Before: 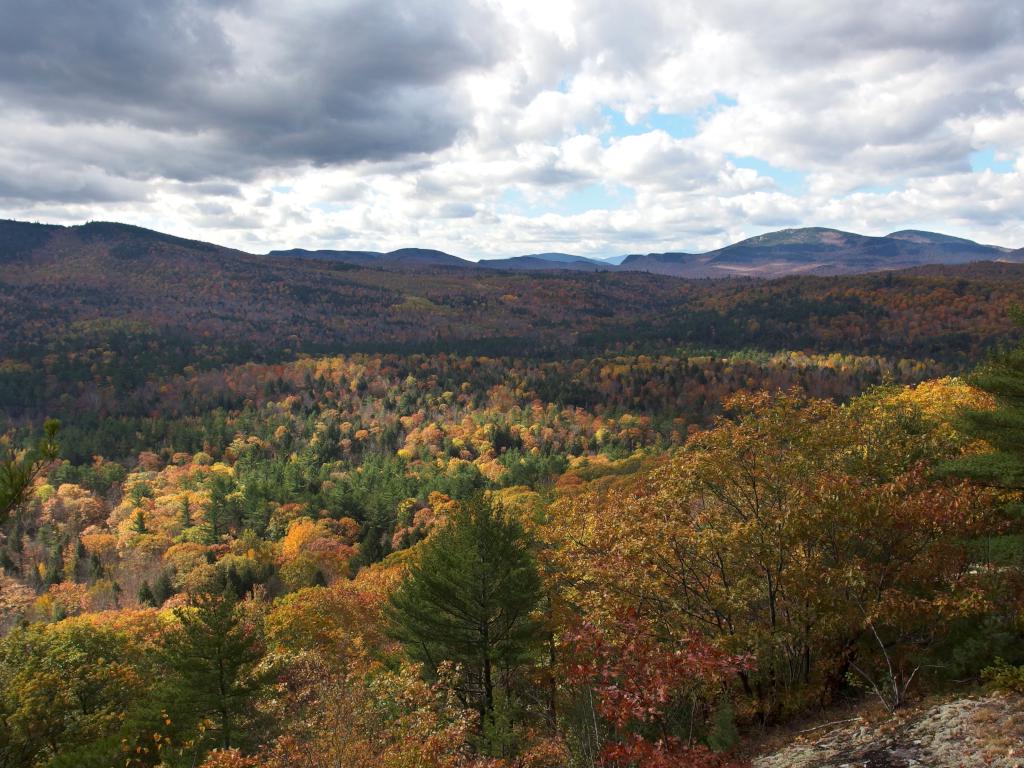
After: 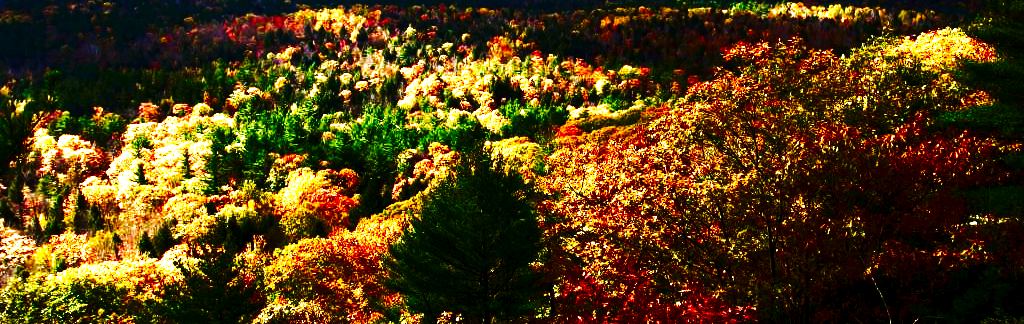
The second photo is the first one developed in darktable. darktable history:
crop: top 45.551%, bottom 12.262%
tone curve: curves: ch0 [(0, 0) (0.003, 0.018) (0.011, 0.021) (0.025, 0.028) (0.044, 0.039) (0.069, 0.05) (0.1, 0.06) (0.136, 0.081) (0.177, 0.117) (0.224, 0.161) (0.277, 0.226) (0.335, 0.315) (0.399, 0.421) (0.468, 0.53) (0.543, 0.627) (0.623, 0.726) (0.709, 0.789) (0.801, 0.859) (0.898, 0.924) (1, 1)], preserve colors none
rgb levels: levels [[0.034, 0.472, 0.904], [0, 0.5, 1], [0, 0.5, 1]]
tone equalizer: -8 EV -0.417 EV, -7 EV -0.389 EV, -6 EV -0.333 EV, -5 EV -0.222 EV, -3 EV 0.222 EV, -2 EV 0.333 EV, -1 EV 0.389 EV, +0 EV 0.417 EV, edges refinement/feathering 500, mask exposure compensation -1.57 EV, preserve details no
contrast brightness saturation: brightness -1, saturation 1
exposure: black level correction 0, exposure 1.741 EV, compensate exposure bias true, compensate highlight preservation false
vignetting: fall-off start 91.19%
